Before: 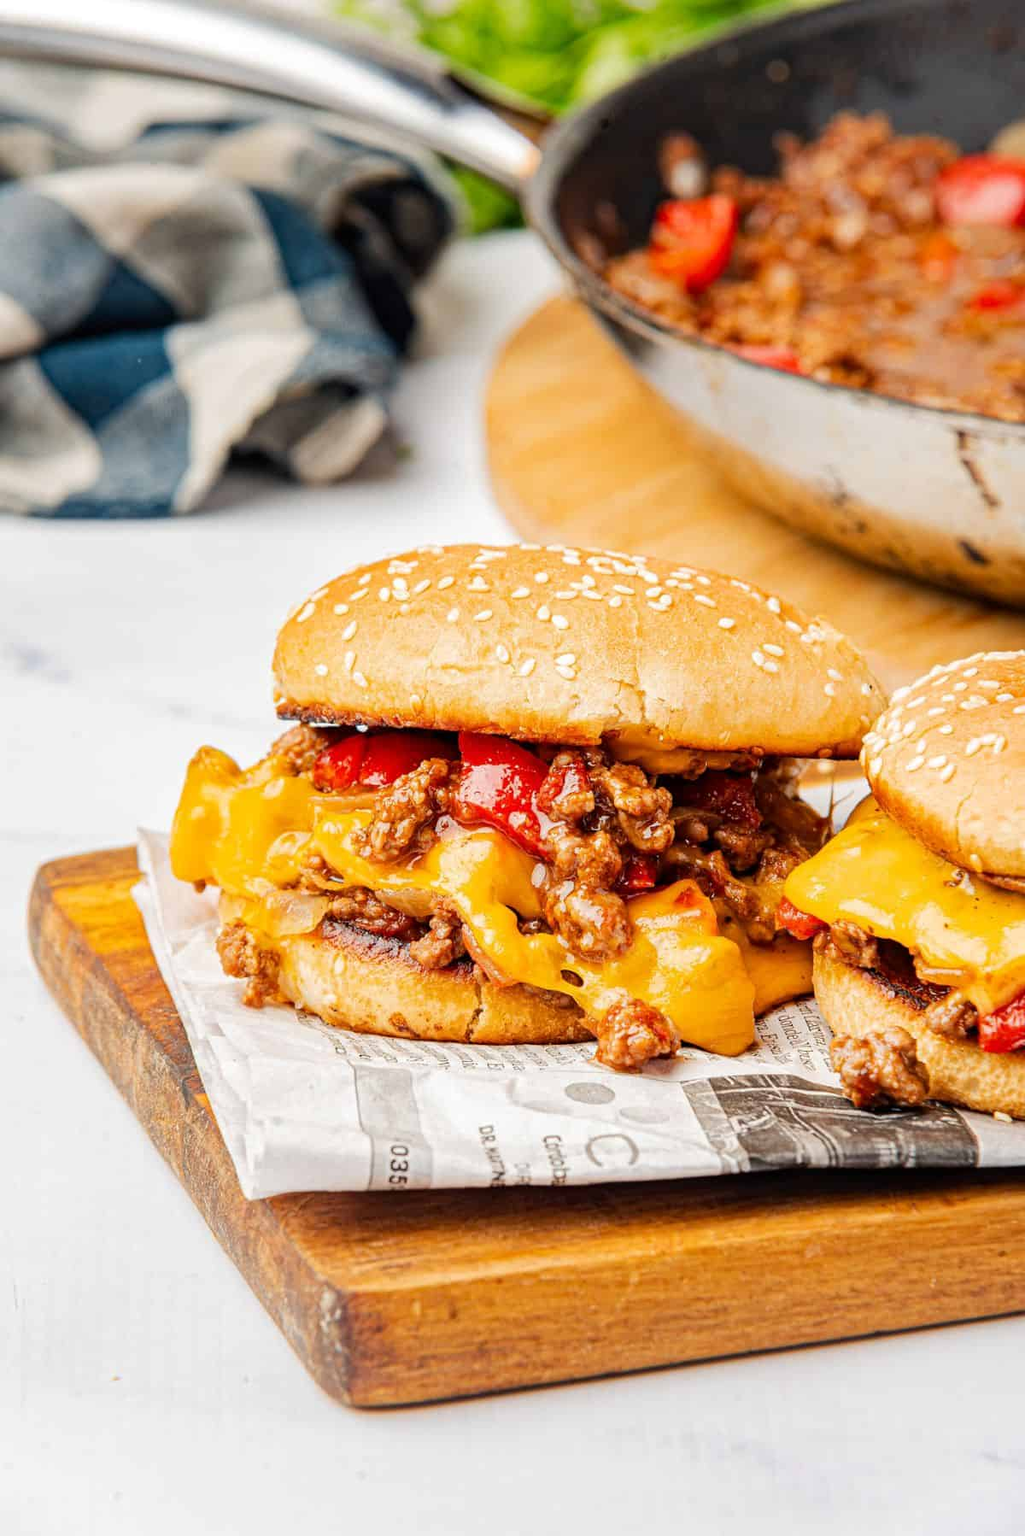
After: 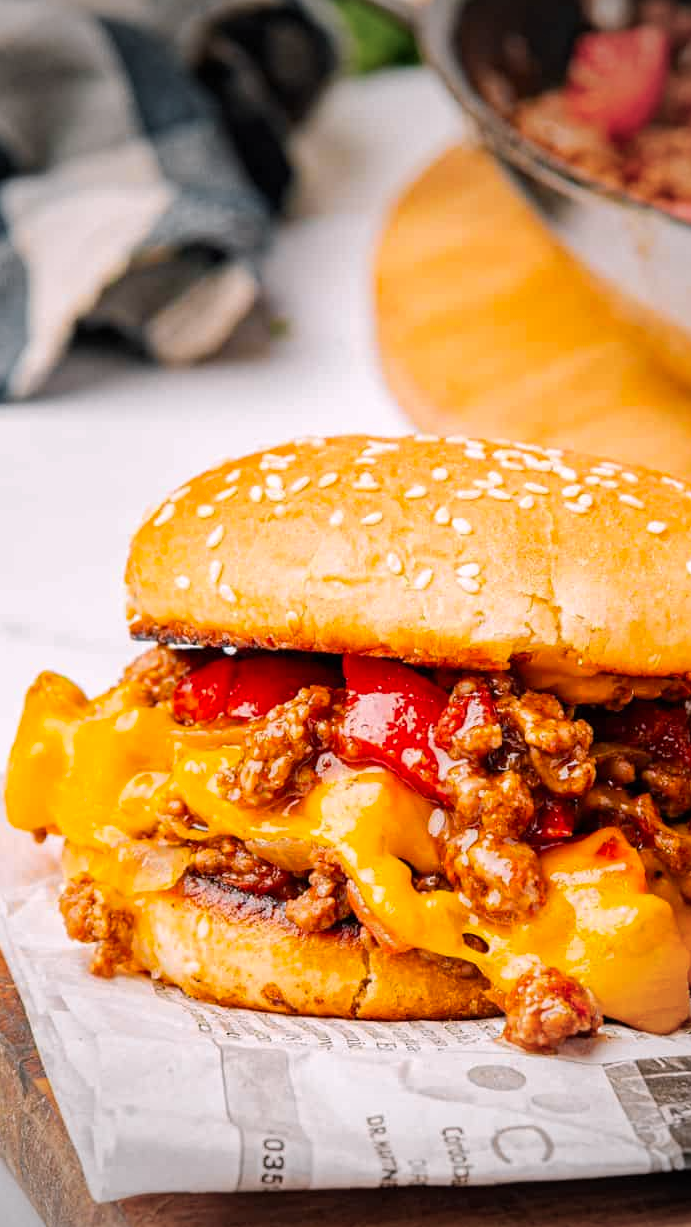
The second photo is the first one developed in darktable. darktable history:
color zones: curves: ch1 [(0.25, 0.61) (0.75, 0.248)]
crop: left 16.22%, top 11.284%, right 26.138%, bottom 20.458%
vignetting: fall-off start 67.16%, brightness -0.48, width/height ratio 1.007
color balance rgb: highlights gain › chroma 1.553%, highlights gain › hue 309.81°, linear chroma grading › global chroma -15.507%, perceptual saturation grading › global saturation 25.559%
